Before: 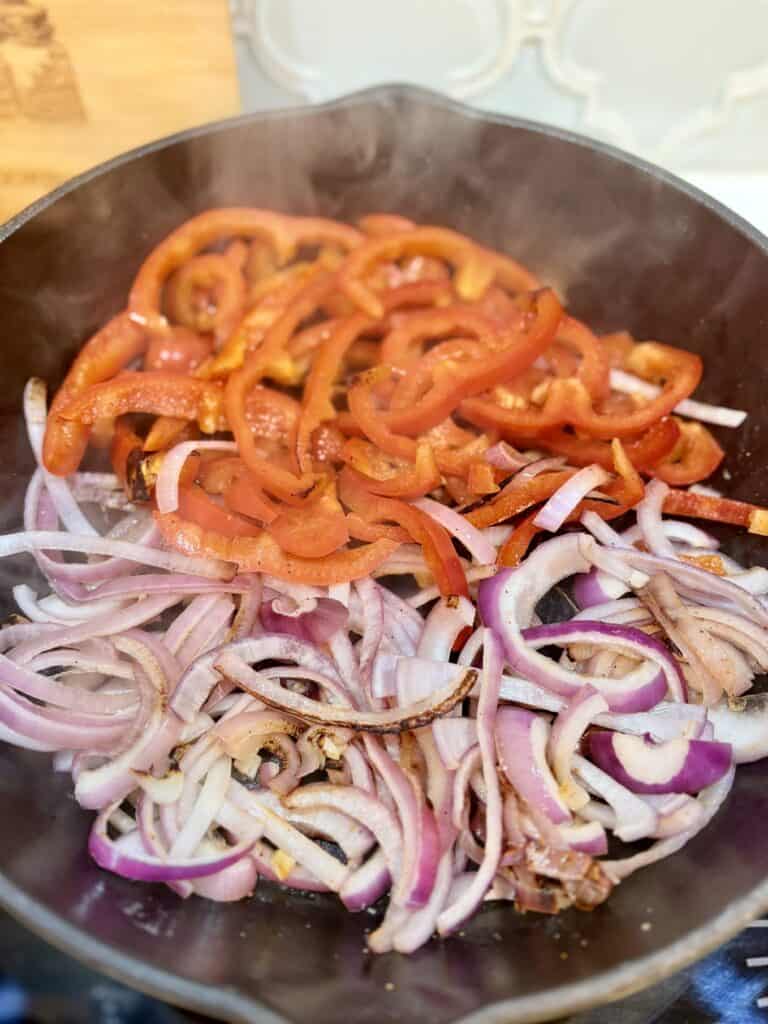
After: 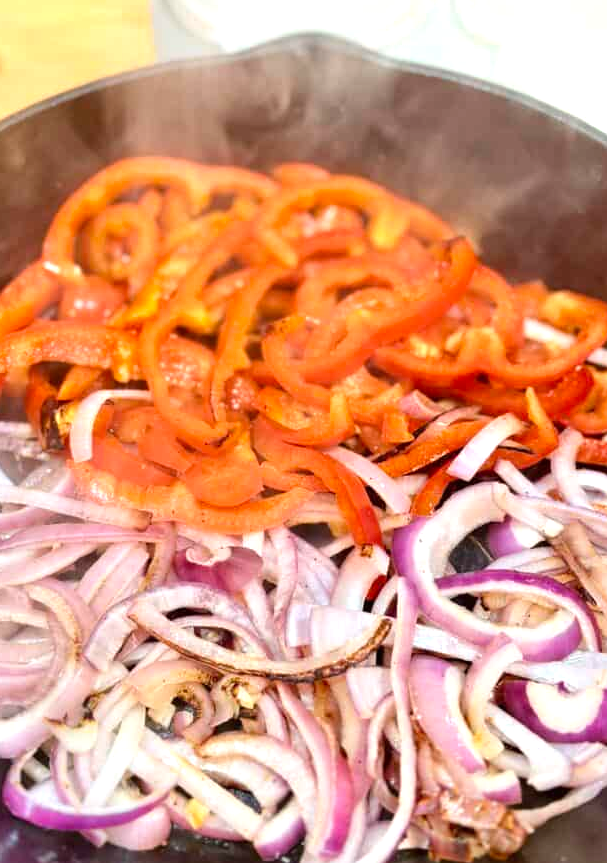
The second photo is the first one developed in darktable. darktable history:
crop: left 11.283%, top 5.005%, right 9.589%, bottom 10.702%
exposure: black level correction 0, exposure 0.5 EV, compensate exposure bias true, compensate highlight preservation false
